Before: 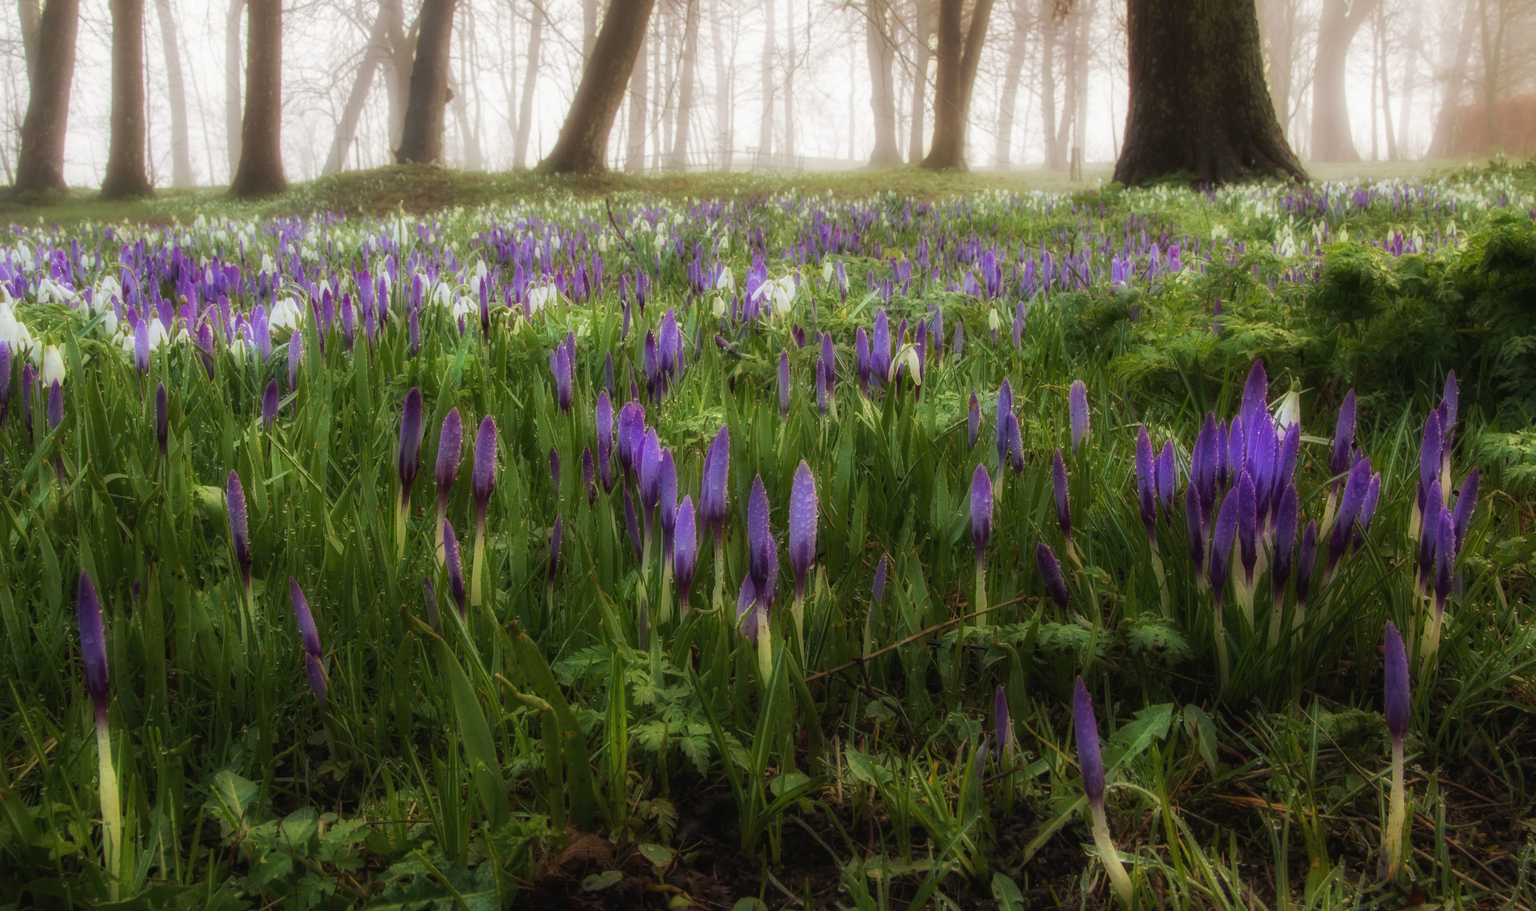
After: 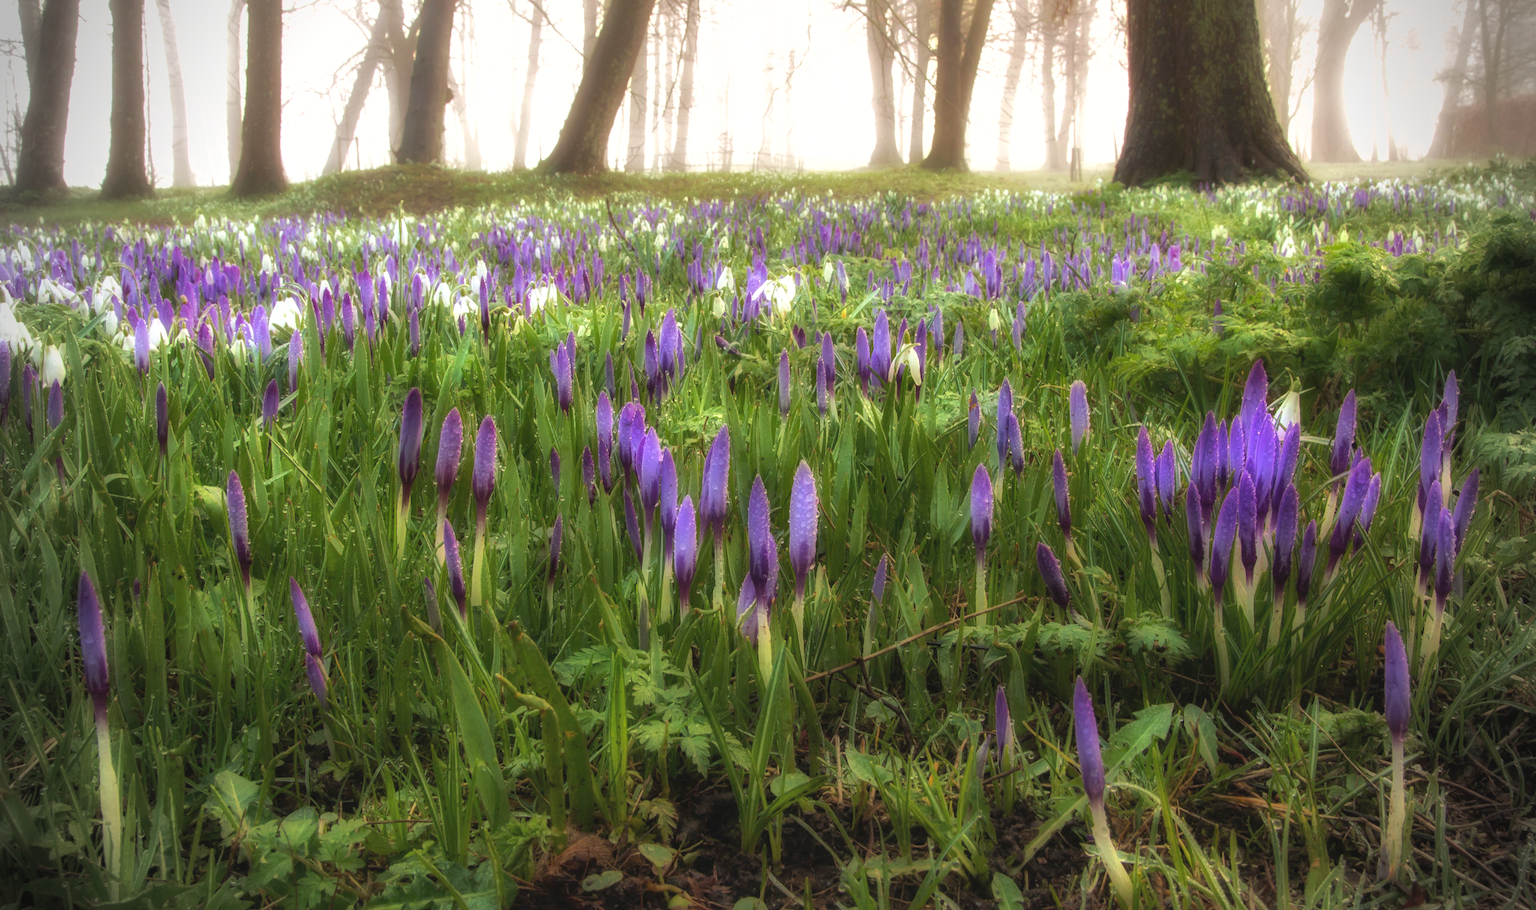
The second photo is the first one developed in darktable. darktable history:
shadows and highlights: on, module defaults
exposure: black level correction 0, exposure 0.697 EV, compensate highlight preservation false
vignetting: fall-off radius 32.1%, unbound false
